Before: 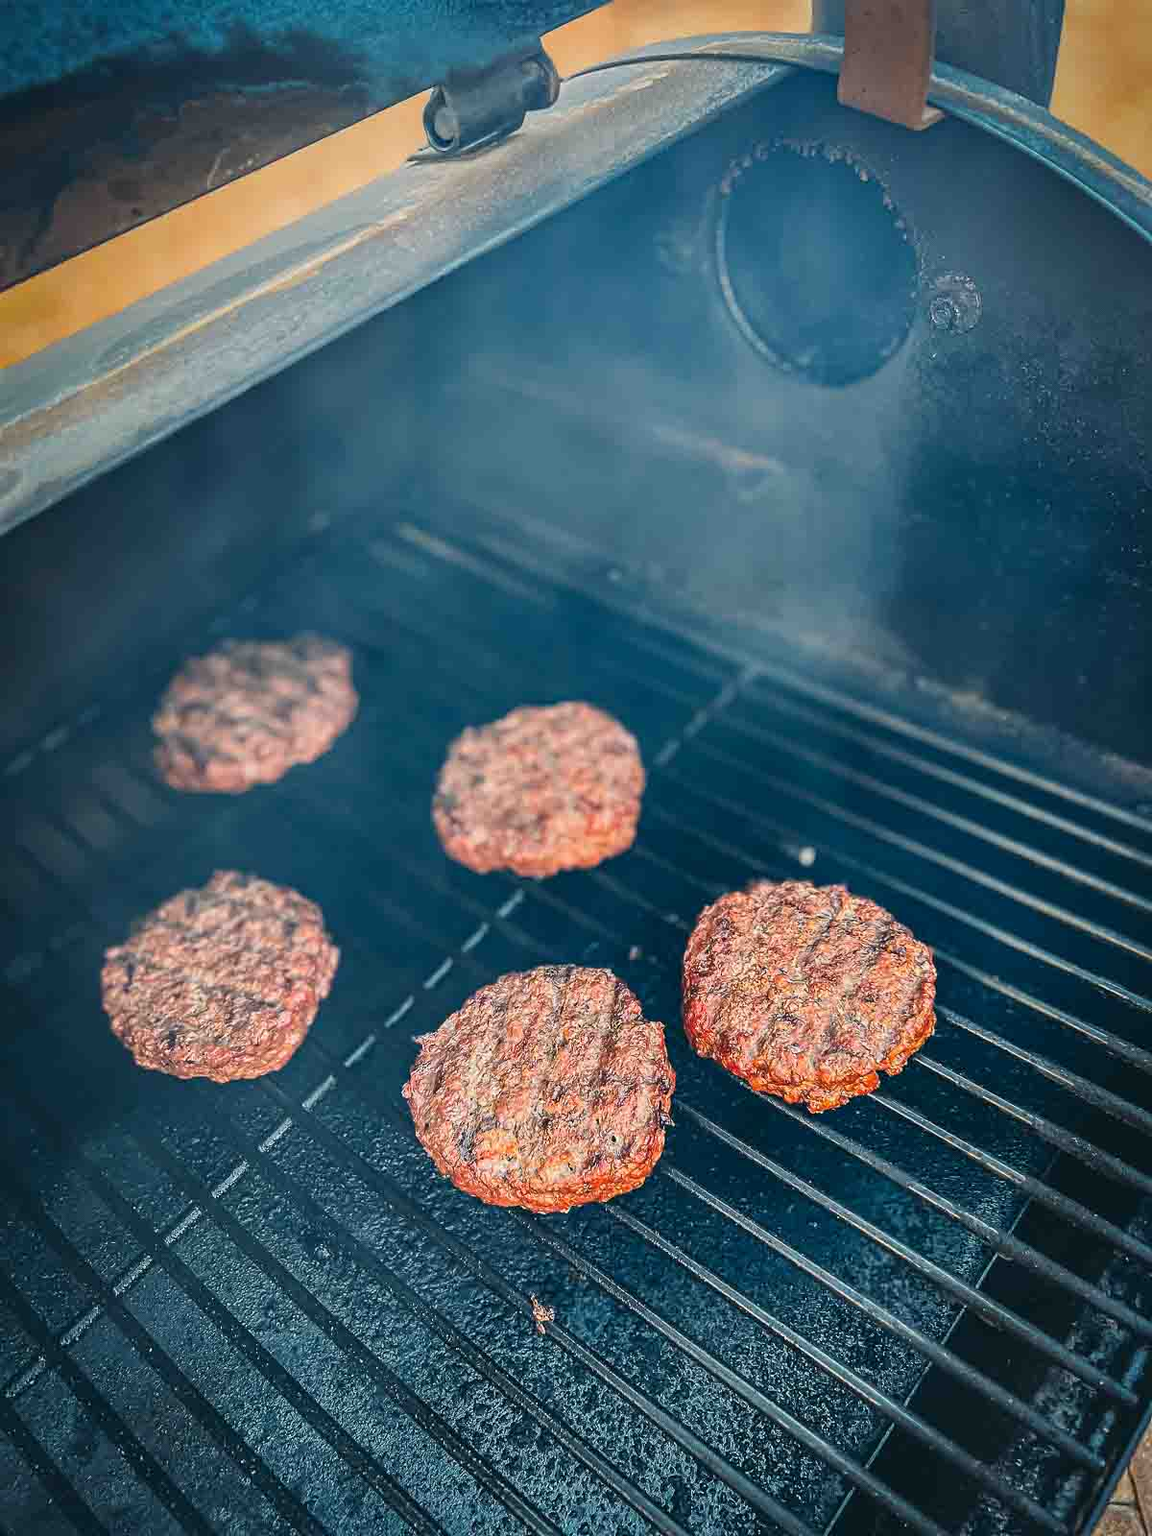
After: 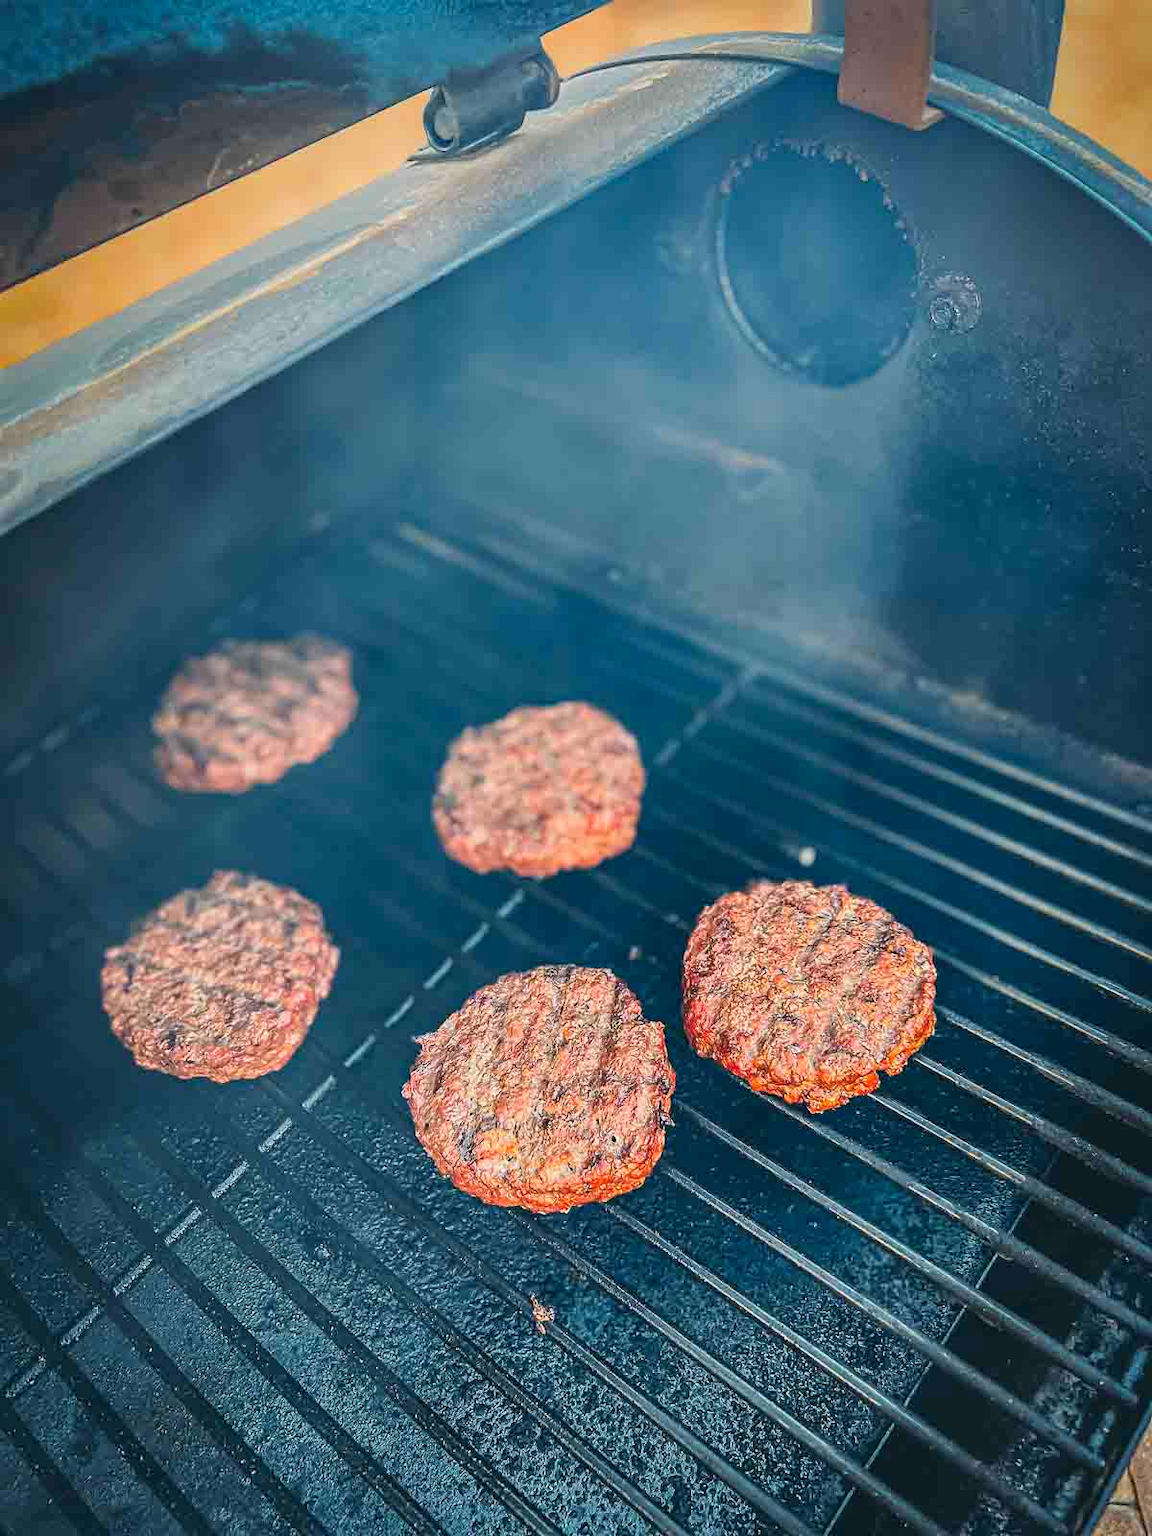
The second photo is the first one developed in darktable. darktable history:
contrast brightness saturation: contrast 0.033, brightness 0.055, saturation 0.123
